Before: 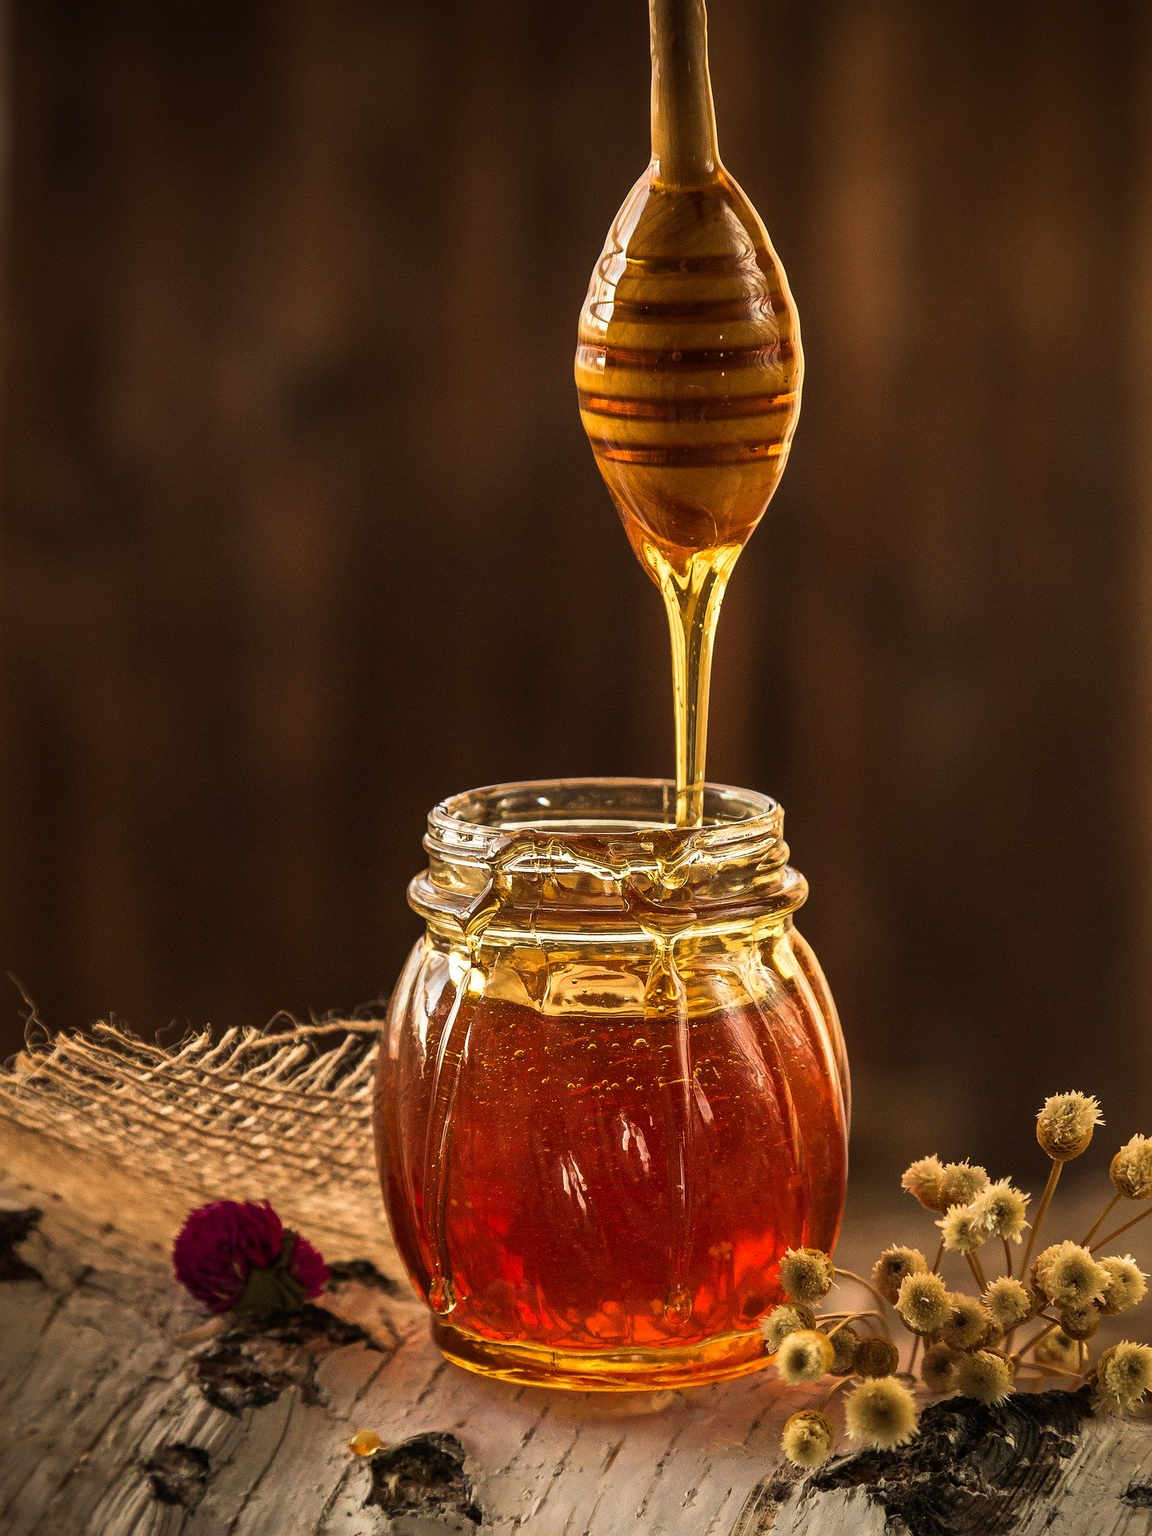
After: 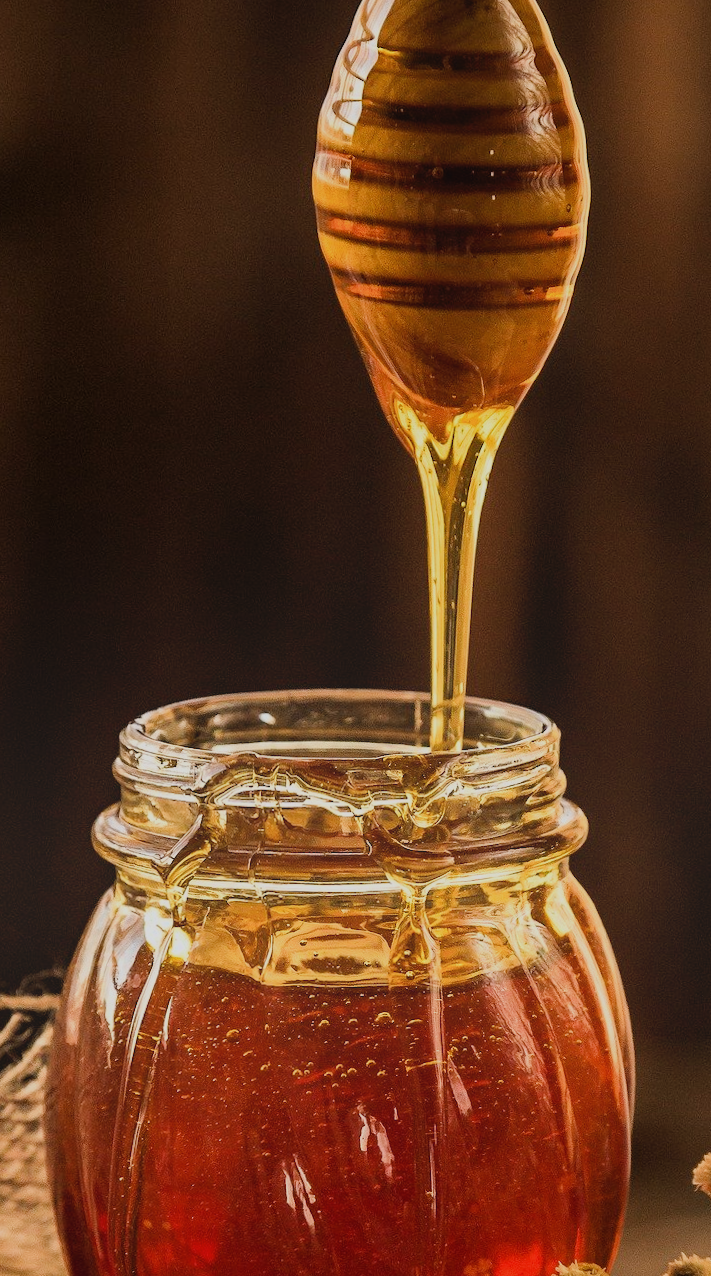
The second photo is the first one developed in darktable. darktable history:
rotate and perspective: rotation 0.679°, lens shift (horizontal) 0.136, crop left 0.009, crop right 0.991, crop top 0.078, crop bottom 0.95
crop: left 32.075%, top 10.976%, right 18.355%, bottom 17.596%
bloom: size 40%
filmic rgb: black relative exposure -7.65 EV, white relative exposure 4.56 EV, hardness 3.61
haze removal: compatibility mode true, adaptive false
